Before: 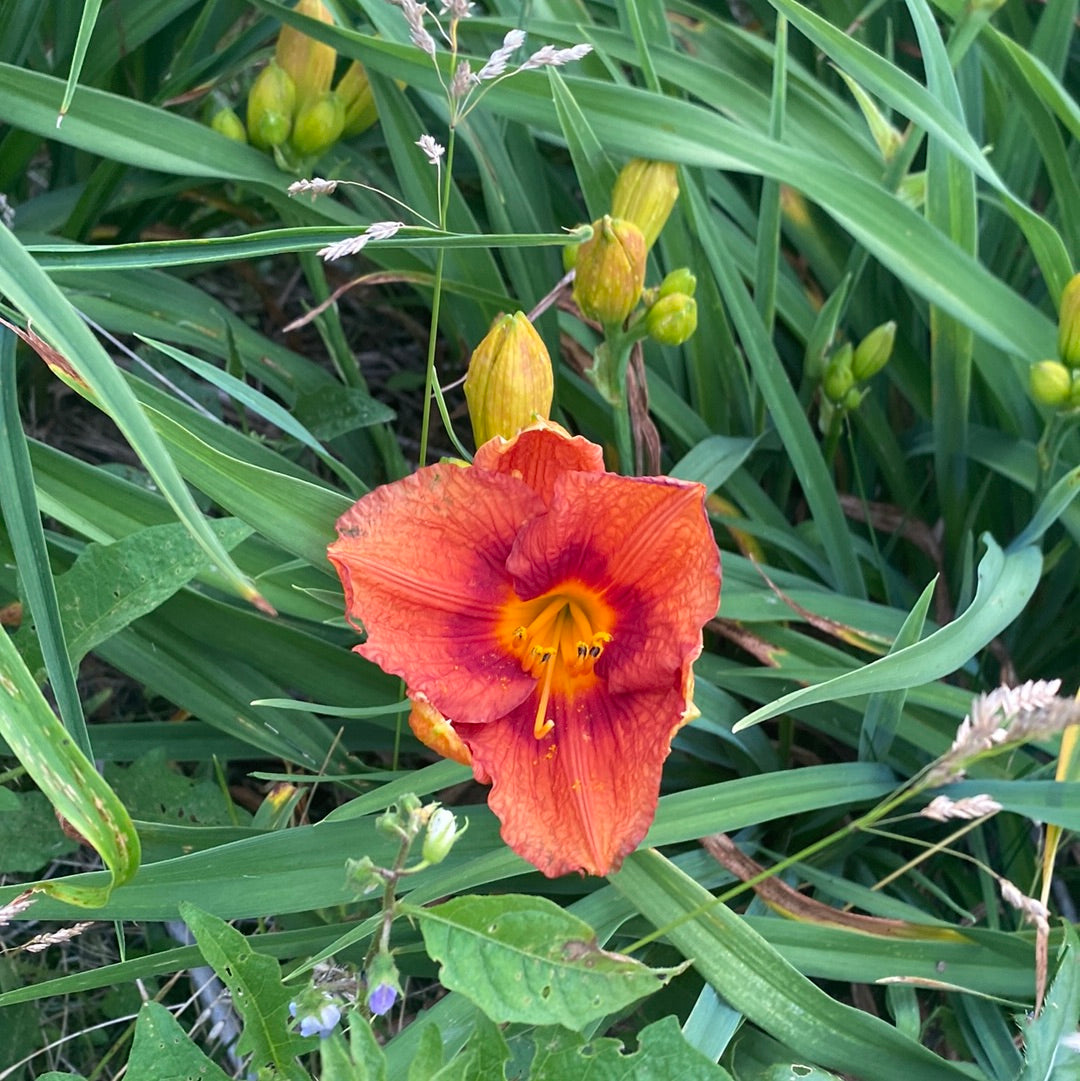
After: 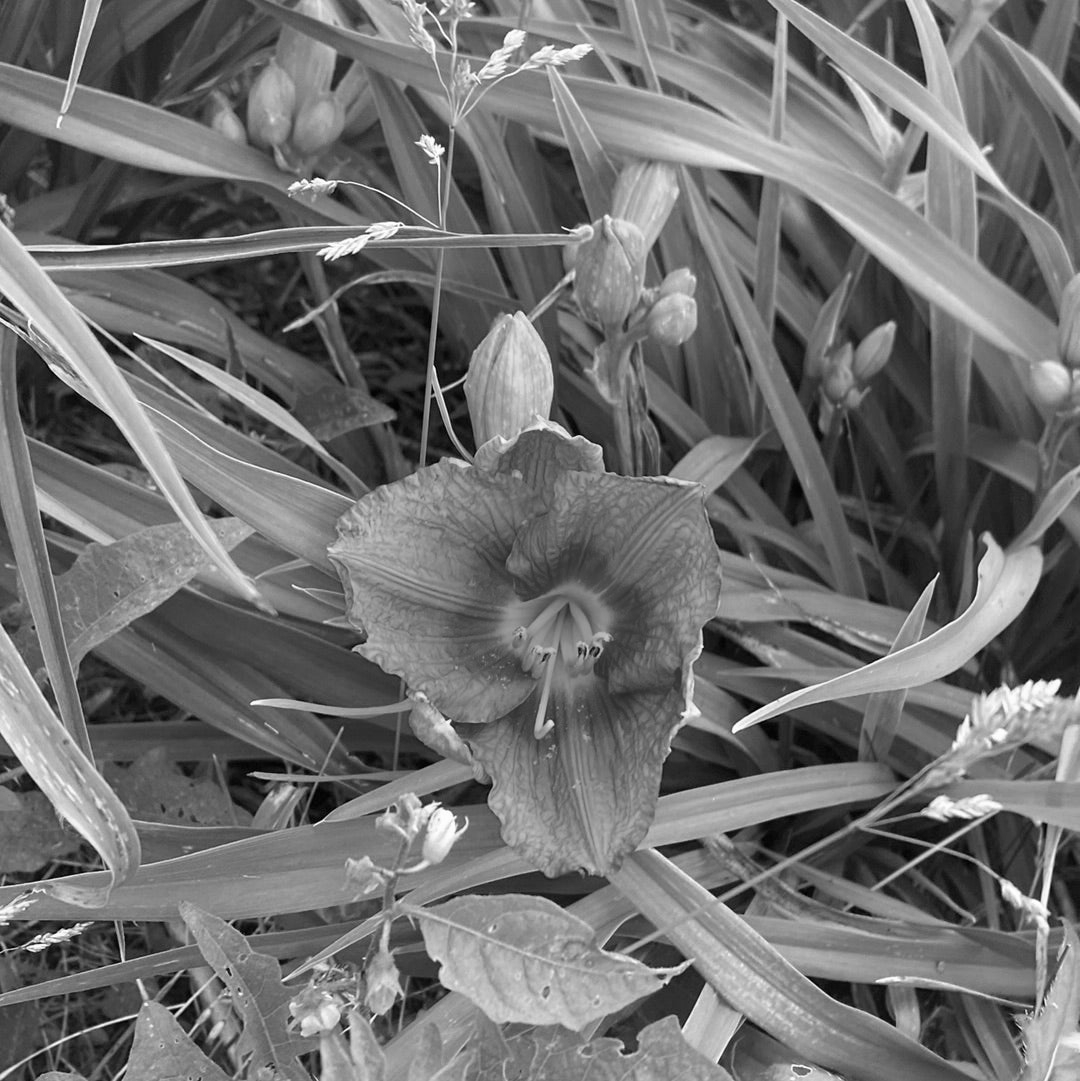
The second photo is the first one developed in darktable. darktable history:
exposure: black level correction 0.001, exposure 0.014 EV, compensate highlight preservation false
monochrome: on, module defaults
white balance: red 0.766, blue 1.537
